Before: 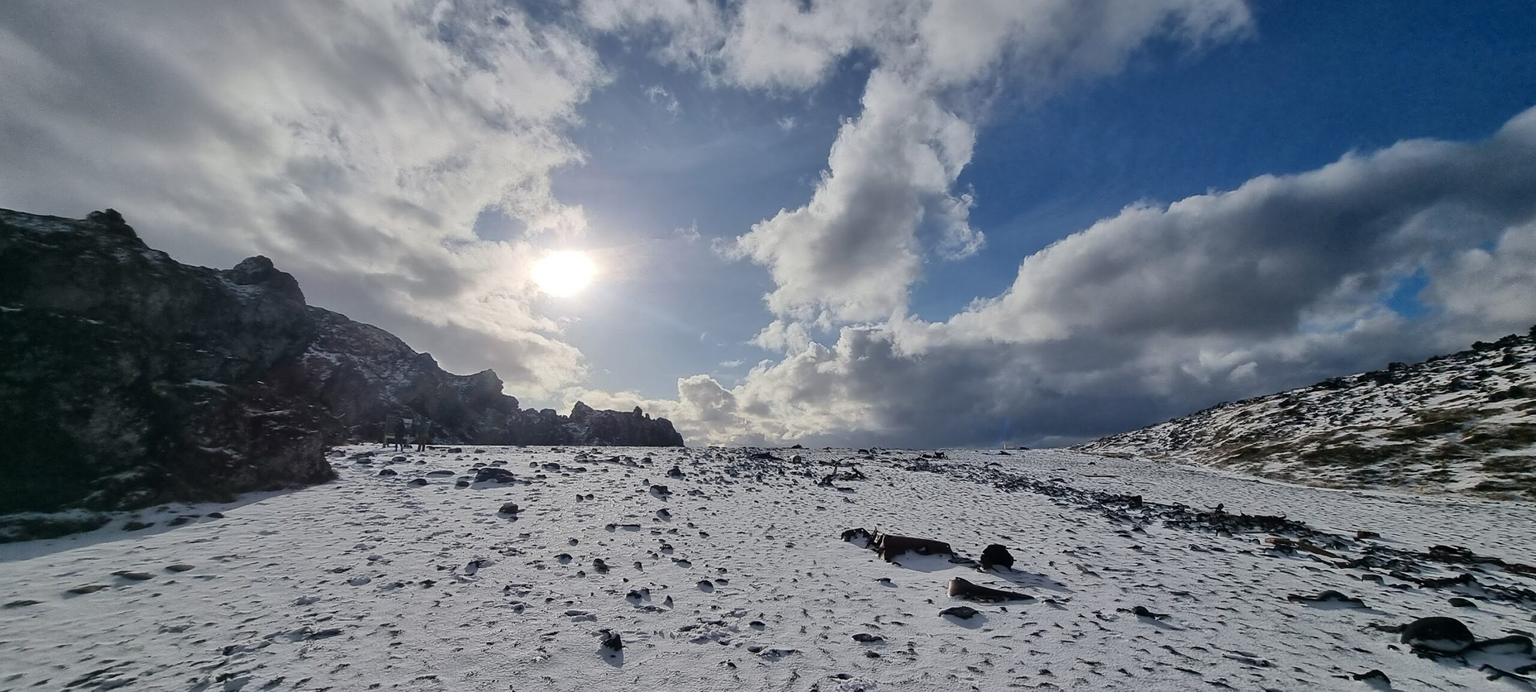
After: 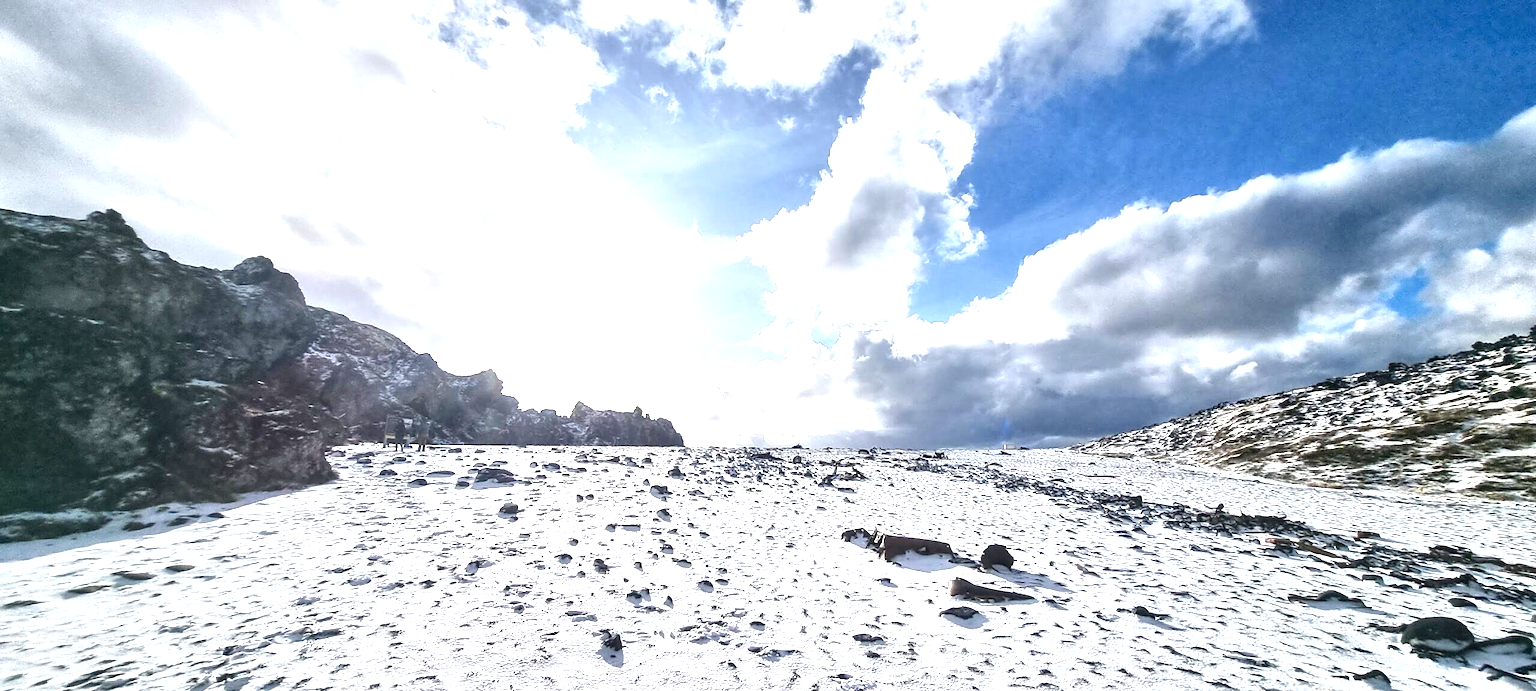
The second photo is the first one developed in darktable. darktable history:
local contrast: detail 130%
exposure: black level correction 0, exposure 1.9 EV, compensate highlight preservation false
